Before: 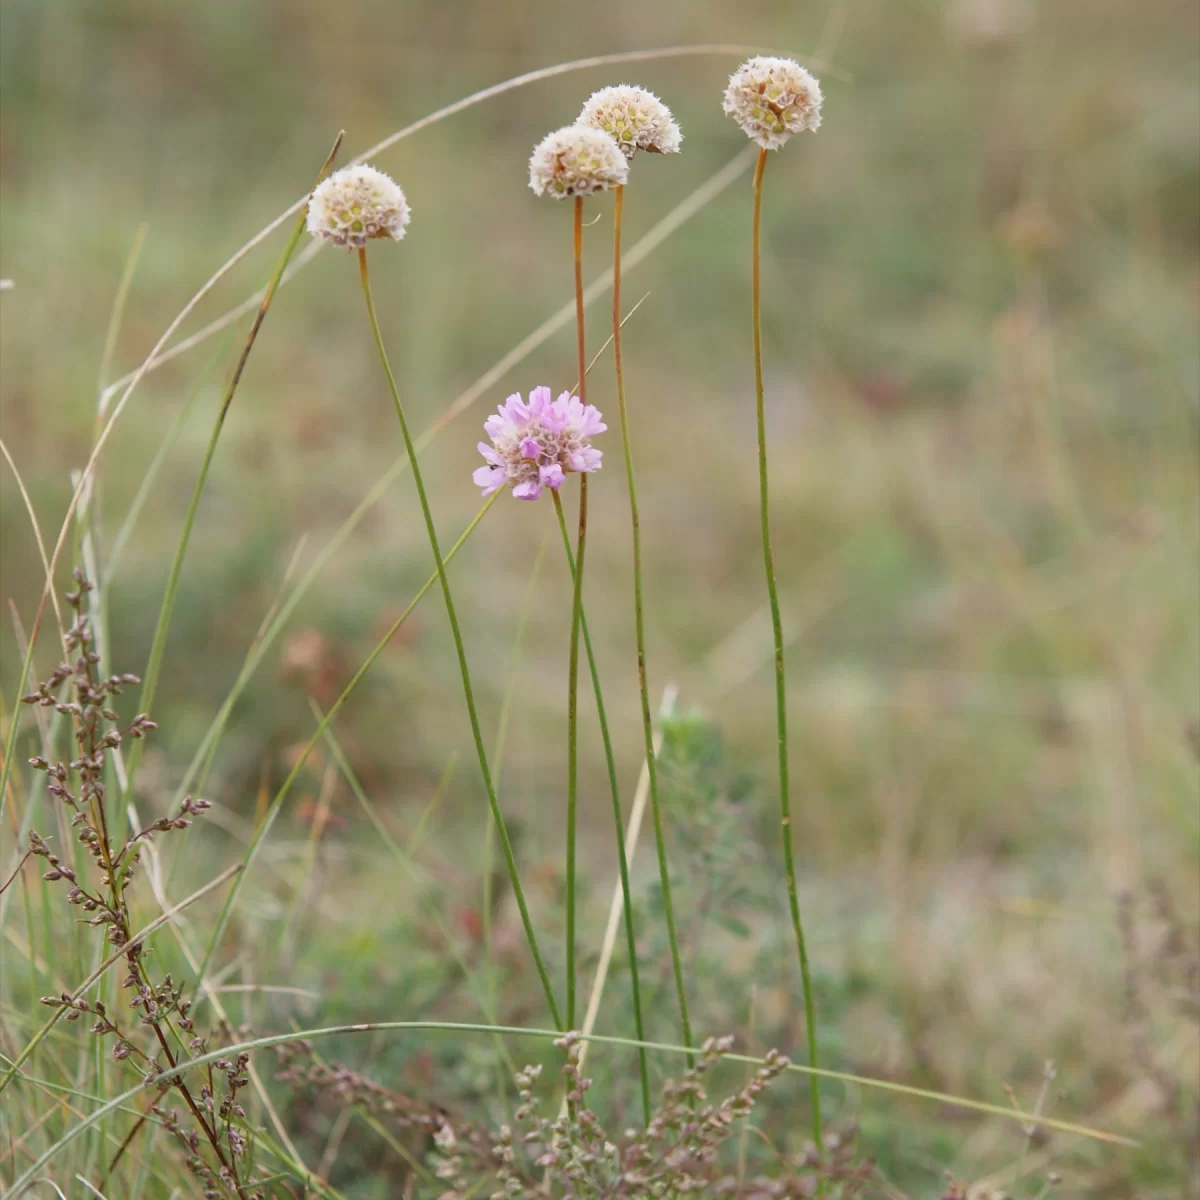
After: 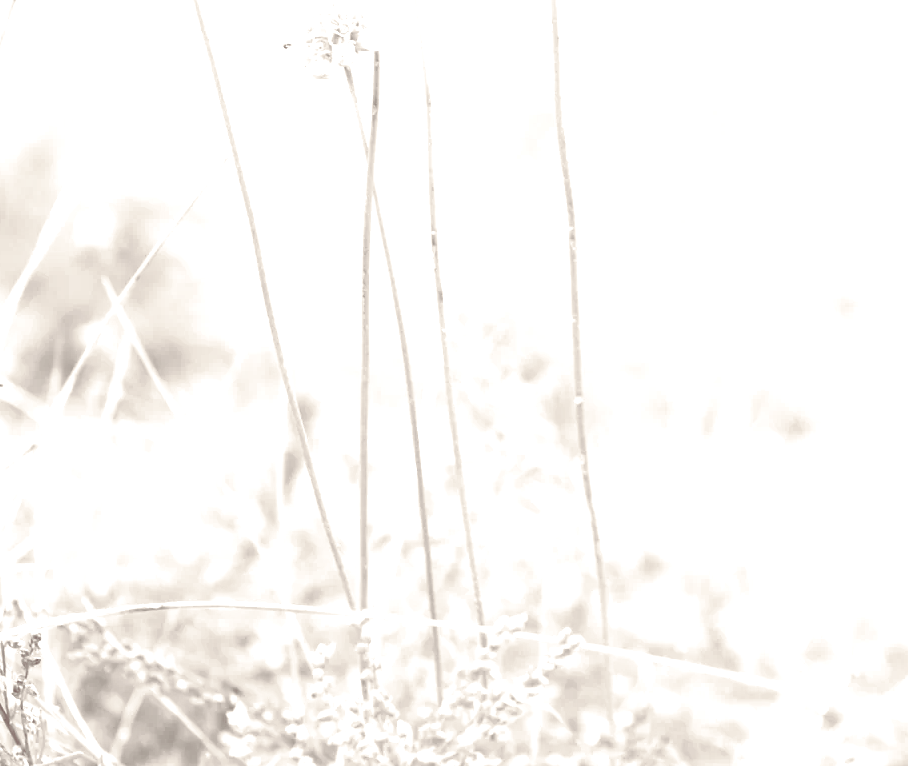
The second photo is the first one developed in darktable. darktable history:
crop and rotate: left 17.299%, top 35.115%, right 7.015%, bottom 1.024%
colorize: hue 34.49°, saturation 35.33%, source mix 100%, lightness 55%, version 1
tone curve: curves: ch0 [(0, 0) (0.003, 0.017) (0.011, 0.018) (0.025, 0.03) (0.044, 0.051) (0.069, 0.075) (0.1, 0.104) (0.136, 0.138) (0.177, 0.183) (0.224, 0.237) (0.277, 0.294) (0.335, 0.361) (0.399, 0.446) (0.468, 0.552) (0.543, 0.66) (0.623, 0.753) (0.709, 0.843) (0.801, 0.912) (0.898, 0.962) (1, 1)], preserve colors none
split-toning: shadows › saturation 0.24, highlights › hue 54°, highlights › saturation 0.24
color correction: highlights a* 1.59, highlights b* -1.7, saturation 2.48
color calibration: x 0.355, y 0.367, temperature 4700.38 K
contrast brightness saturation: contrast -0.1, brightness 0.05, saturation 0.08
